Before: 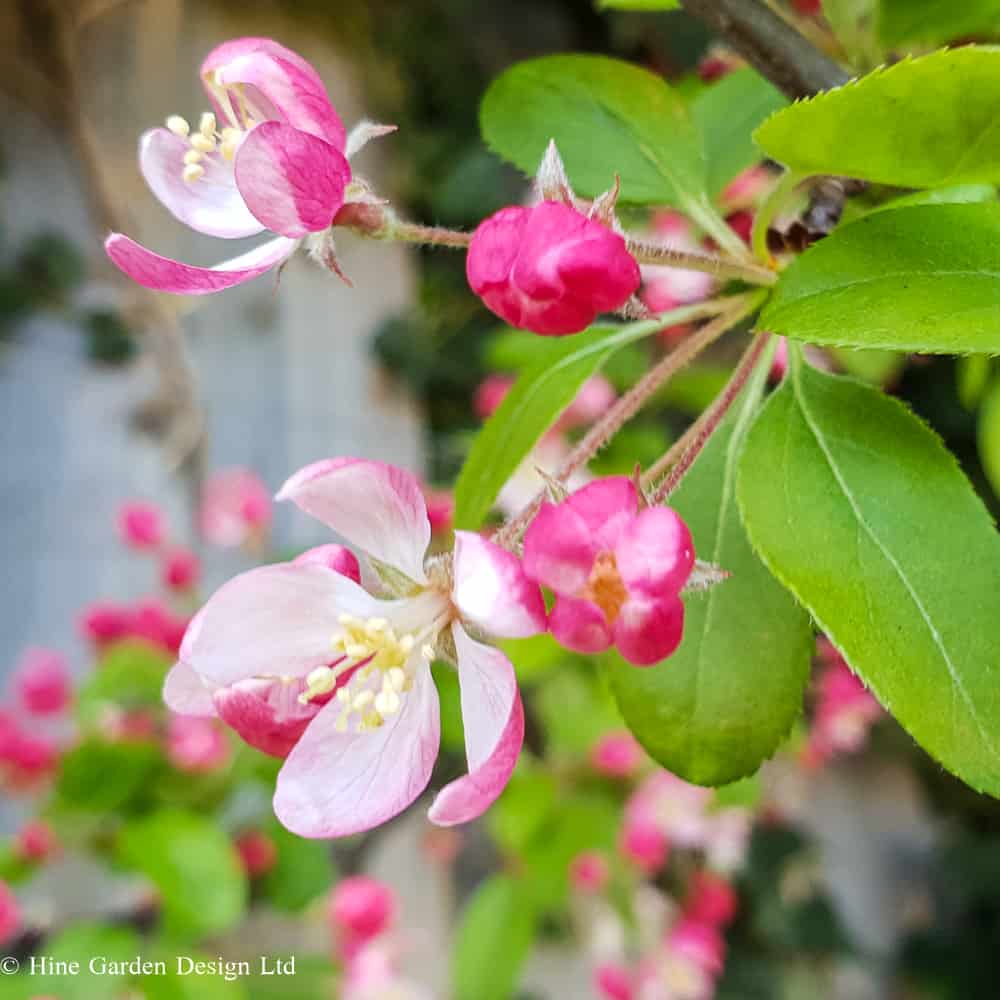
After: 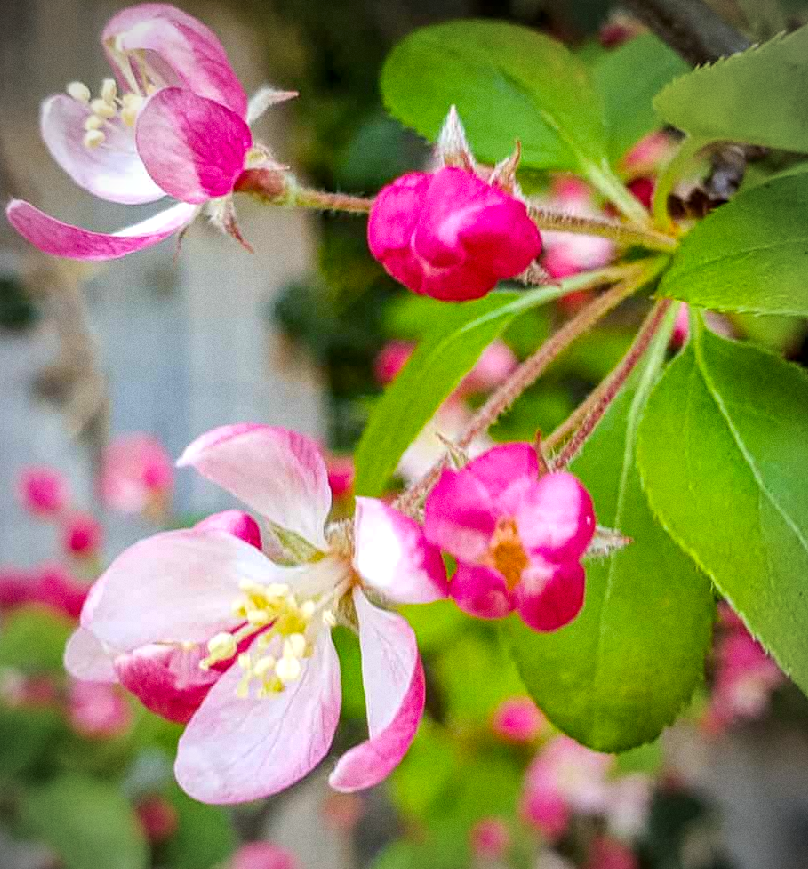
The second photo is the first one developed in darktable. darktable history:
color balance rgb: perceptual saturation grading › global saturation 25%, global vibrance 20%
crop: left 9.929%, top 3.475%, right 9.188%, bottom 9.529%
grain: coarseness 0.09 ISO
vignetting: fall-off start 74.49%, fall-off radius 65.9%, brightness -0.628, saturation -0.68
local contrast: on, module defaults
